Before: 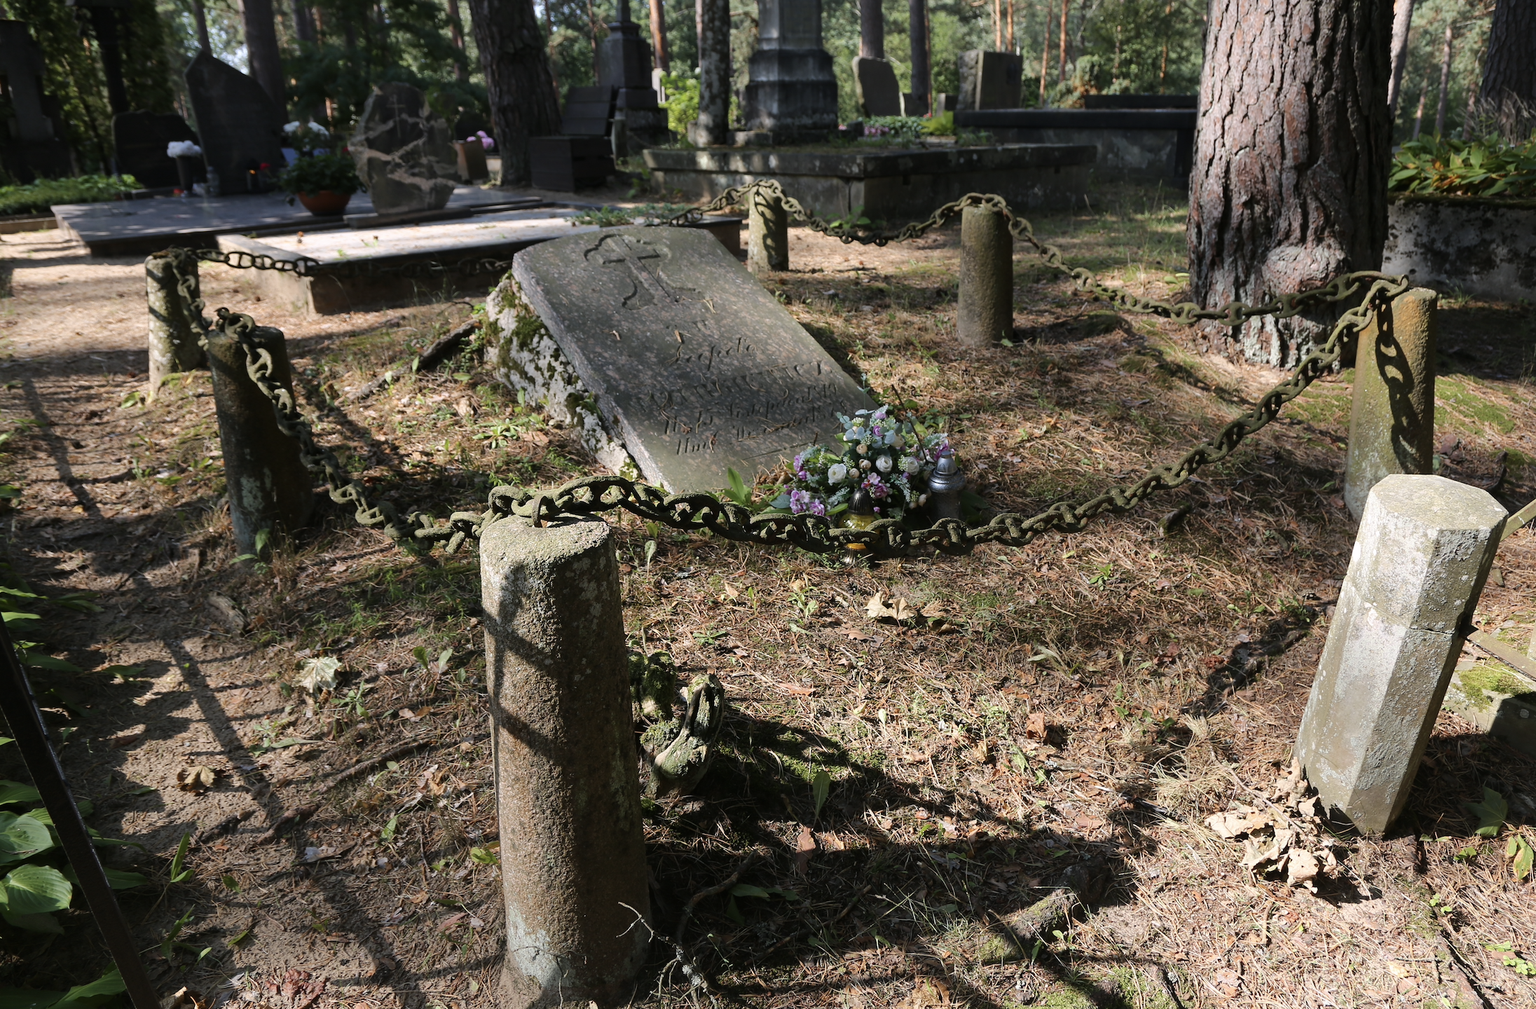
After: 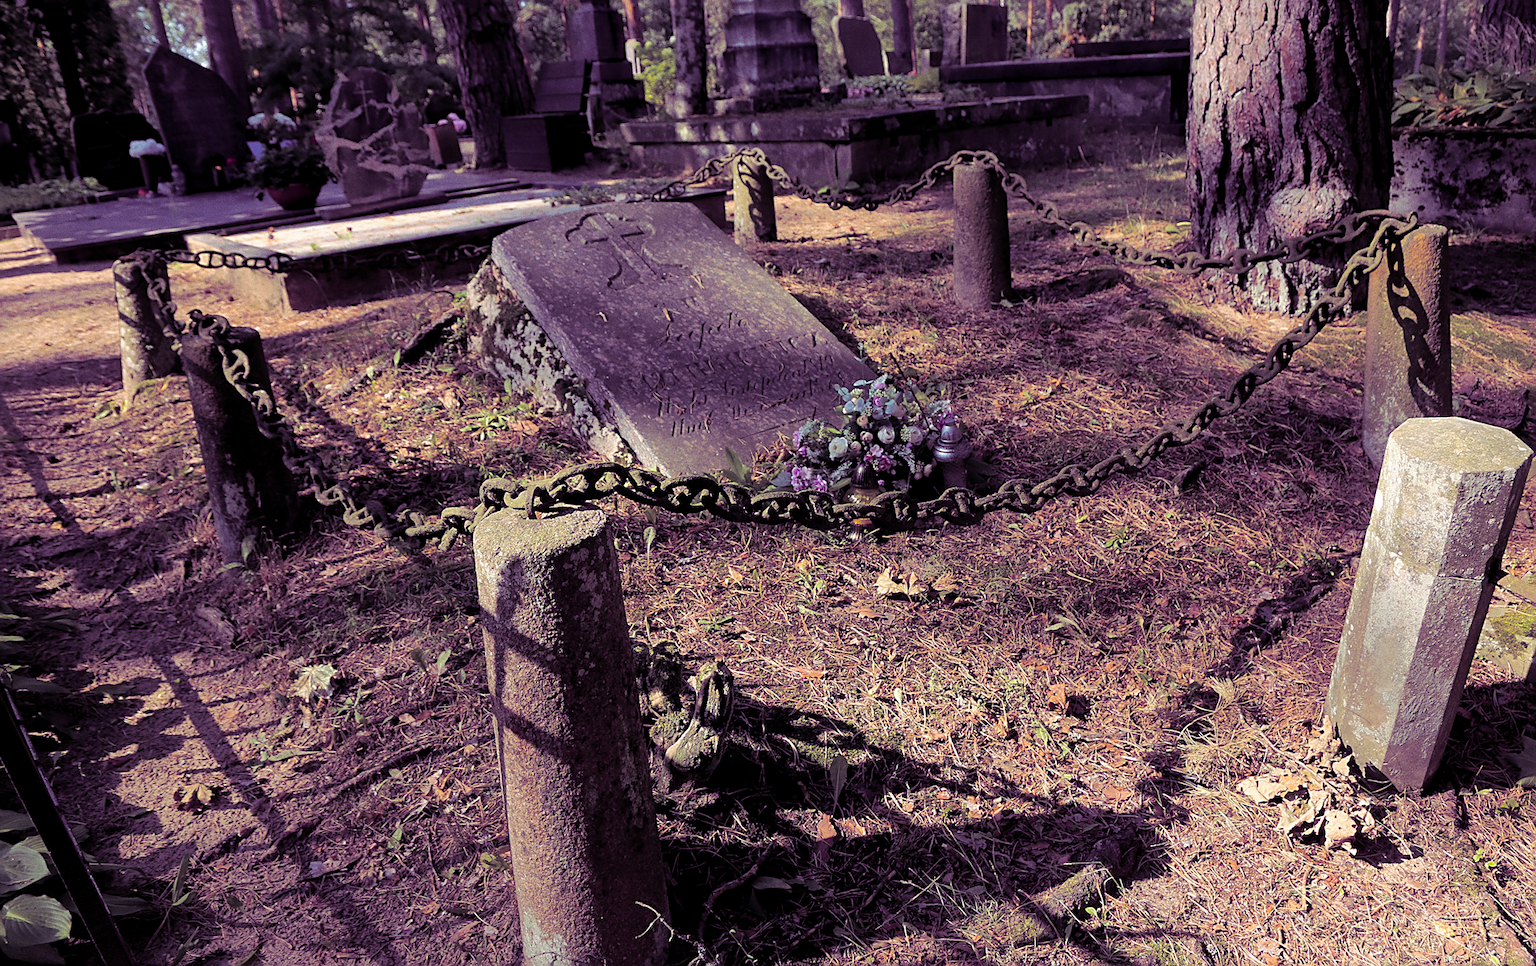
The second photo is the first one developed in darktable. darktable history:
rotate and perspective: rotation -3°, crop left 0.031, crop right 0.968, crop top 0.07, crop bottom 0.93
sharpen: on, module defaults
grain: on, module defaults
shadows and highlights: on, module defaults
color balance rgb: shadows lift › chroma 2%, shadows lift › hue 217.2°, power › hue 60°, highlights gain › chroma 1%, highlights gain › hue 69.6°, global offset › luminance -0.5%, perceptual saturation grading › global saturation 15%, global vibrance 15%
split-toning: shadows › hue 277.2°, shadows › saturation 0.74
